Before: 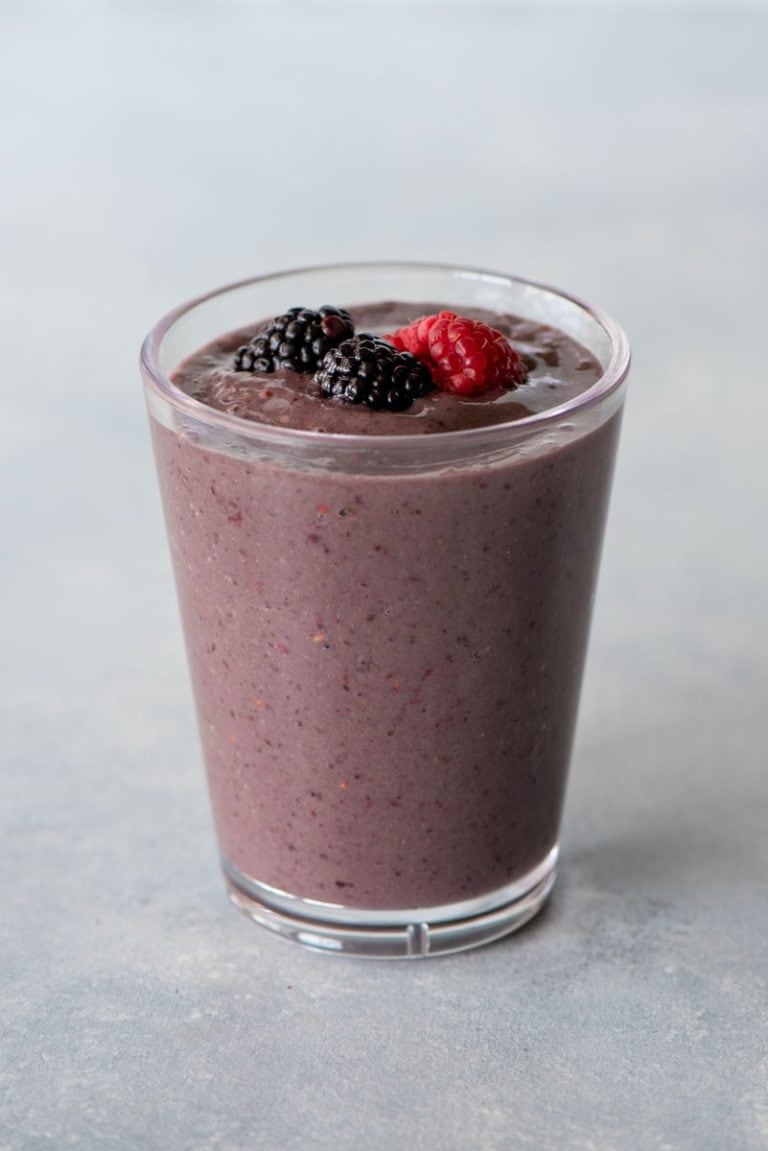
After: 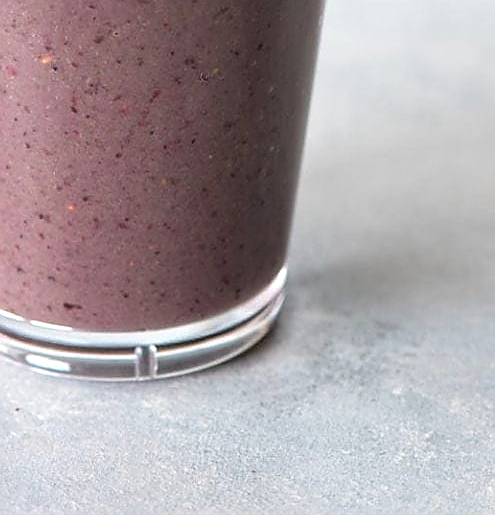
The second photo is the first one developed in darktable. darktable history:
crop and rotate: left 35.509%, top 50.238%, bottom 4.934%
exposure: exposure 0.564 EV, compensate highlight preservation false
sharpen: radius 1.4, amount 1.25, threshold 0.7
